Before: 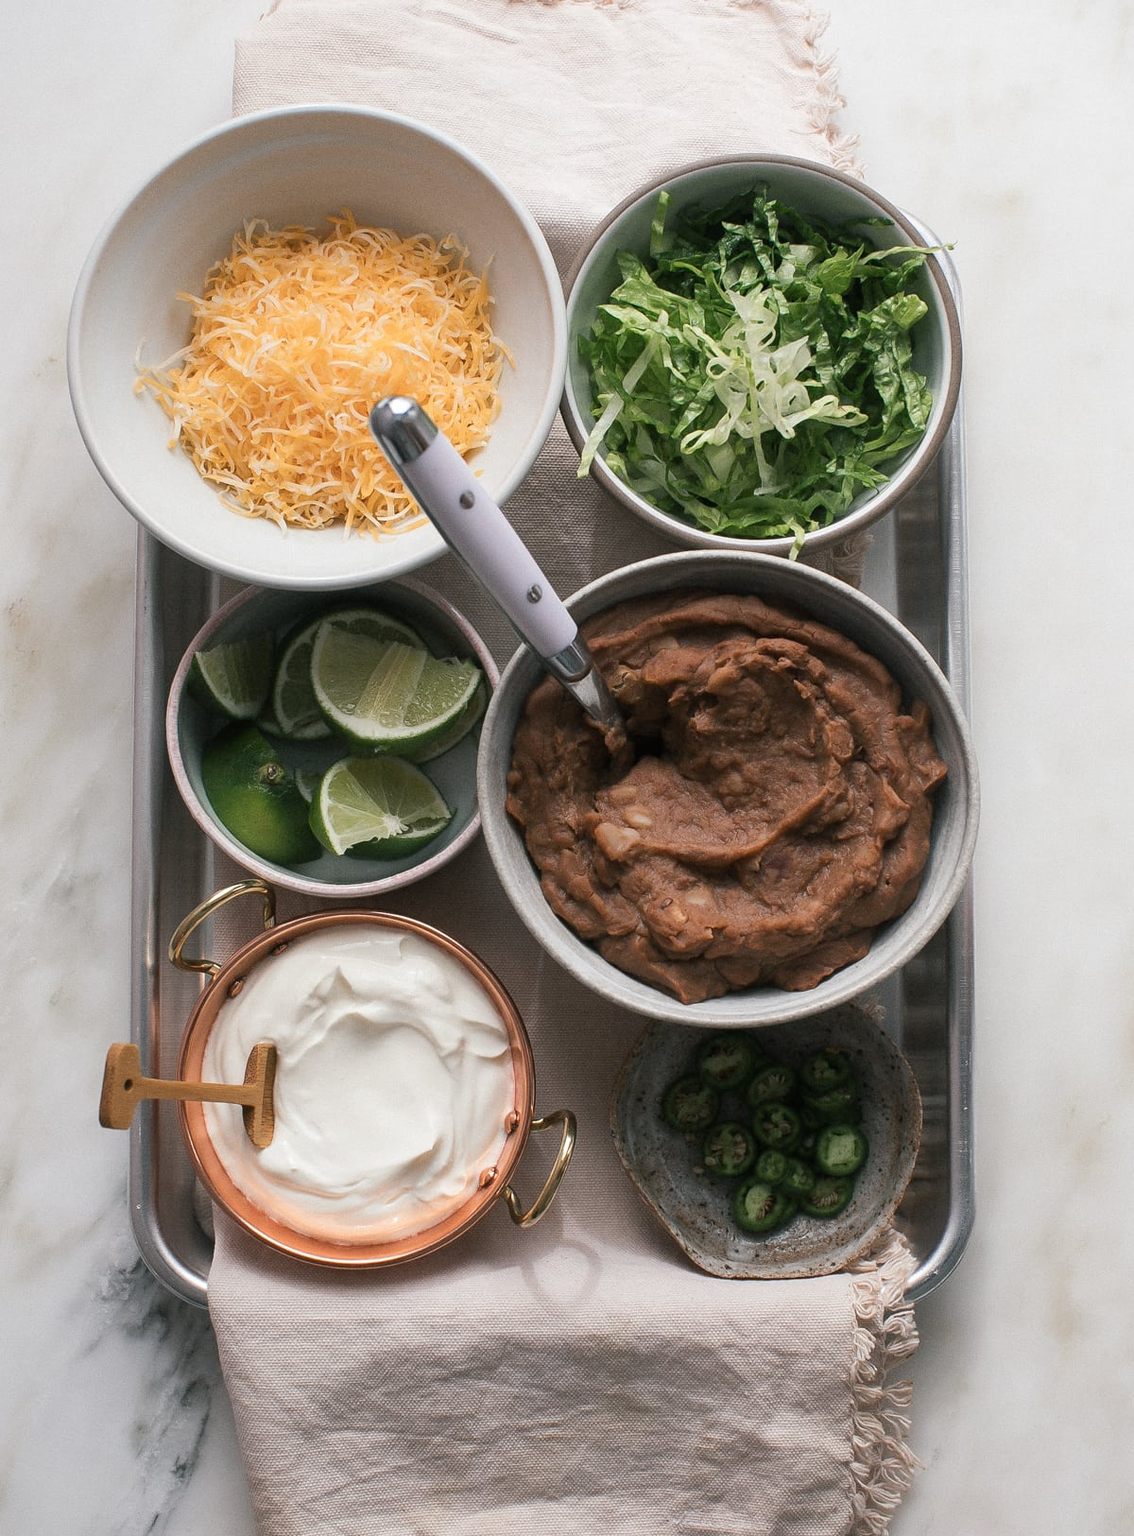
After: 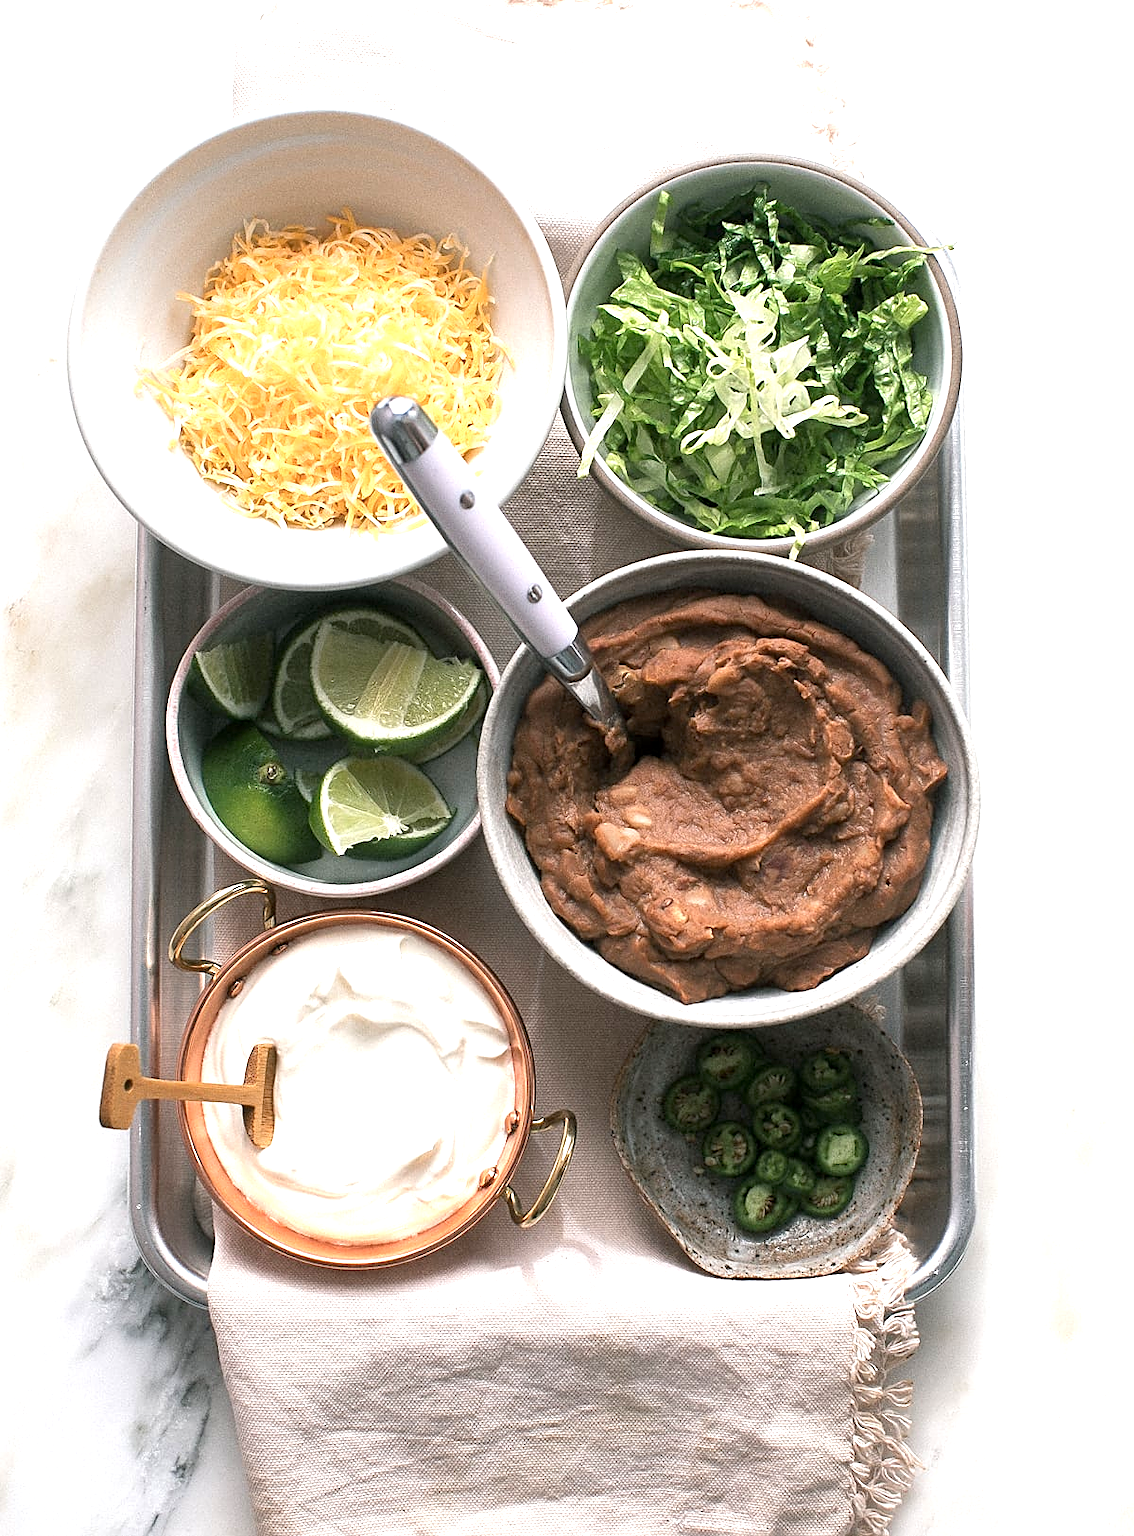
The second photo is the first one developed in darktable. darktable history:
sharpen: amount 0.491
tone equalizer: on, module defaults
exposure: black level correction 0.001, exposure 1 EV, compensate exposure bias true, compensate highlight preservation false
